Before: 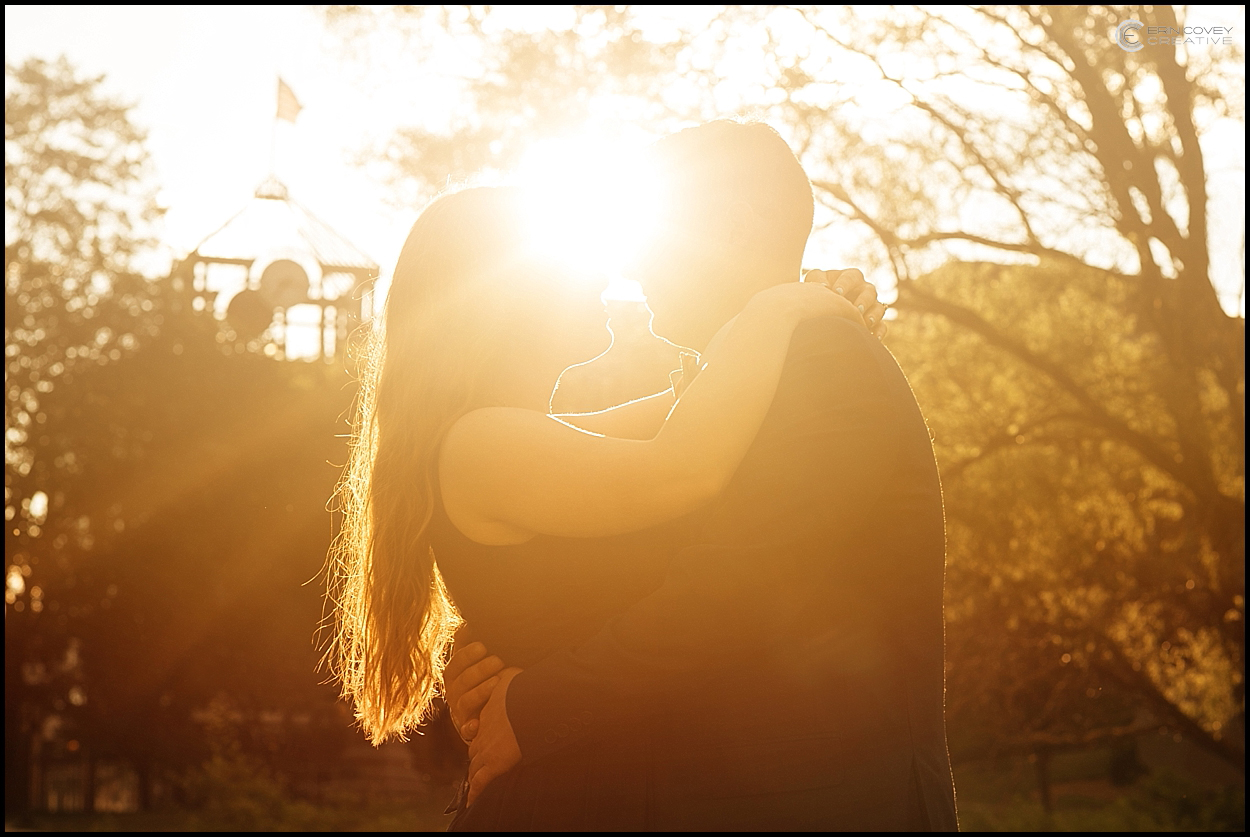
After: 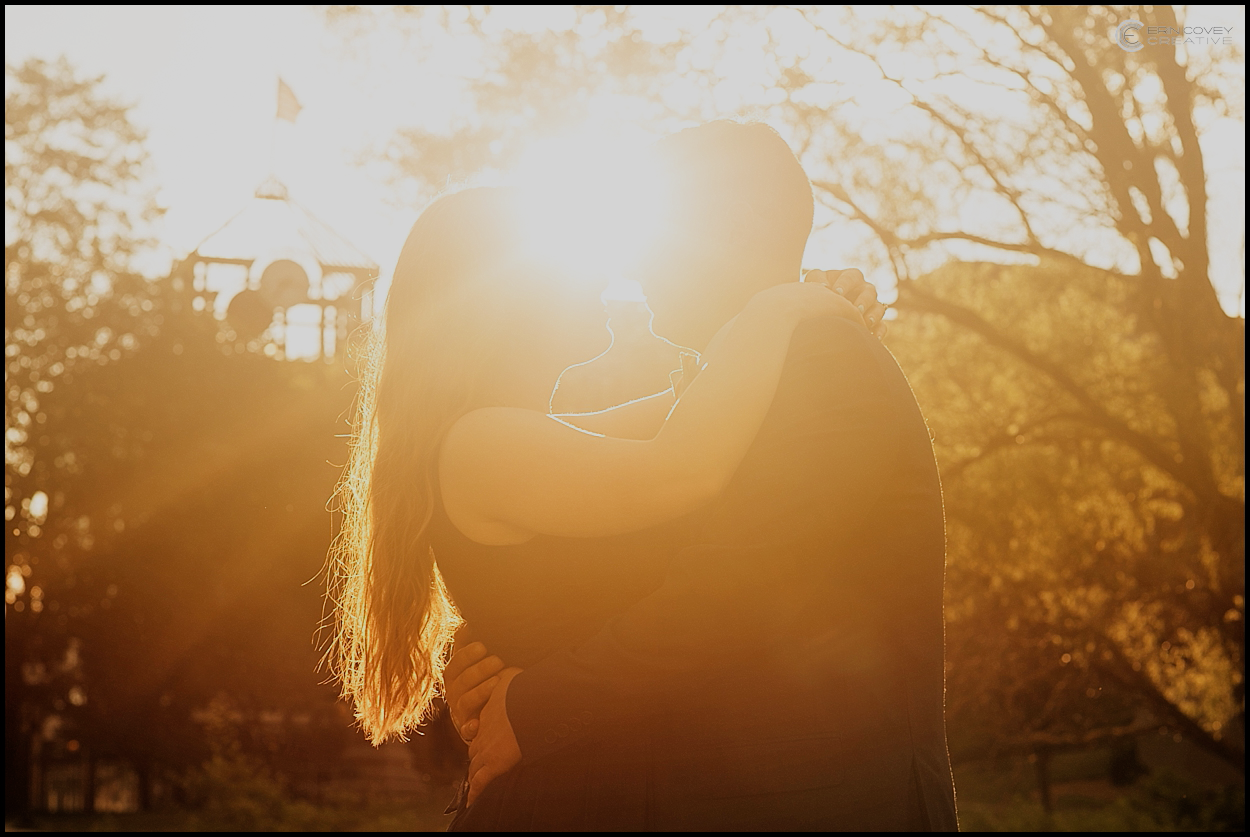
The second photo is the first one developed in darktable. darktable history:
filmic rgb: black relative exposure -7.65 EV, white relative exposure 4.56 EV, hardness 3.61
tone equalizer: on, module defaults
